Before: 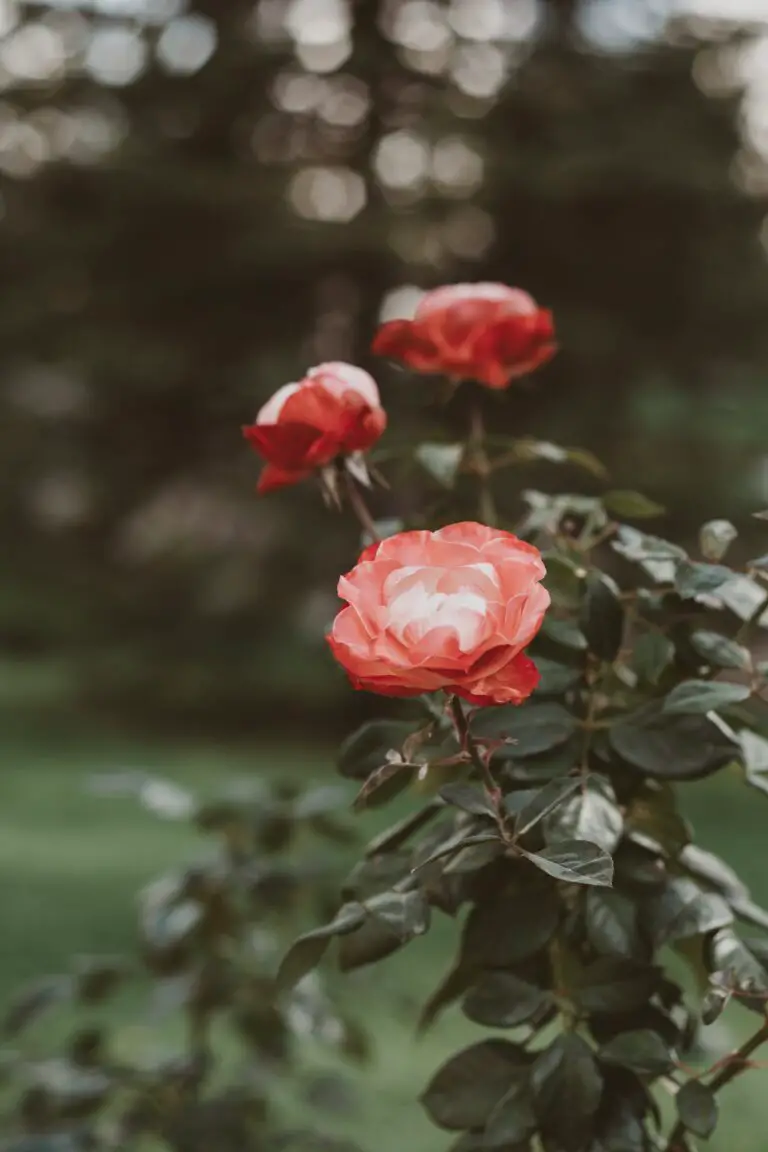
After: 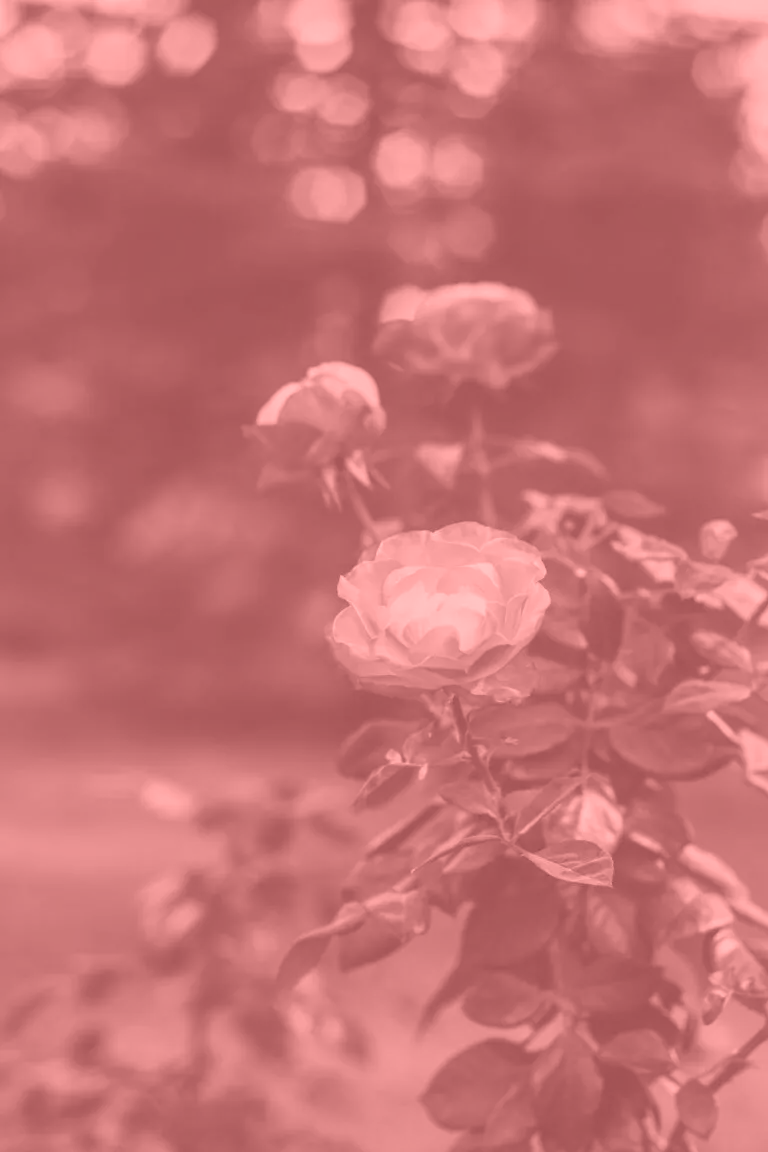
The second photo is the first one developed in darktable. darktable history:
local contrast: on, module defaults
colorize: saturation 51%, source mix 50.67%, lightness 50.67%
